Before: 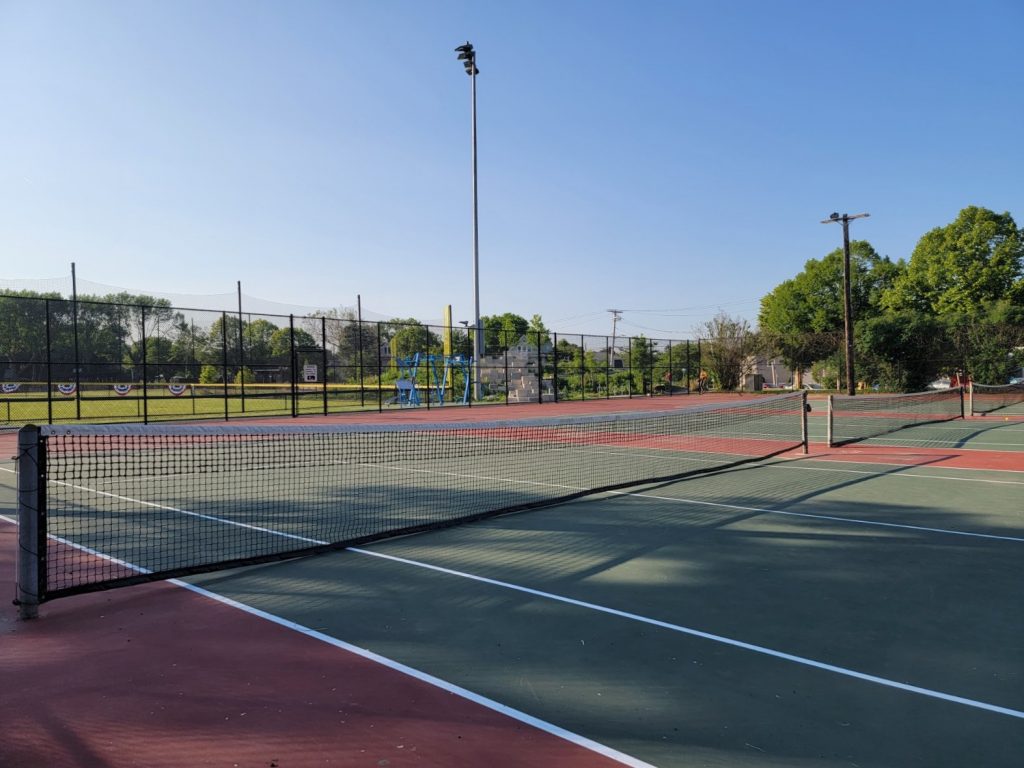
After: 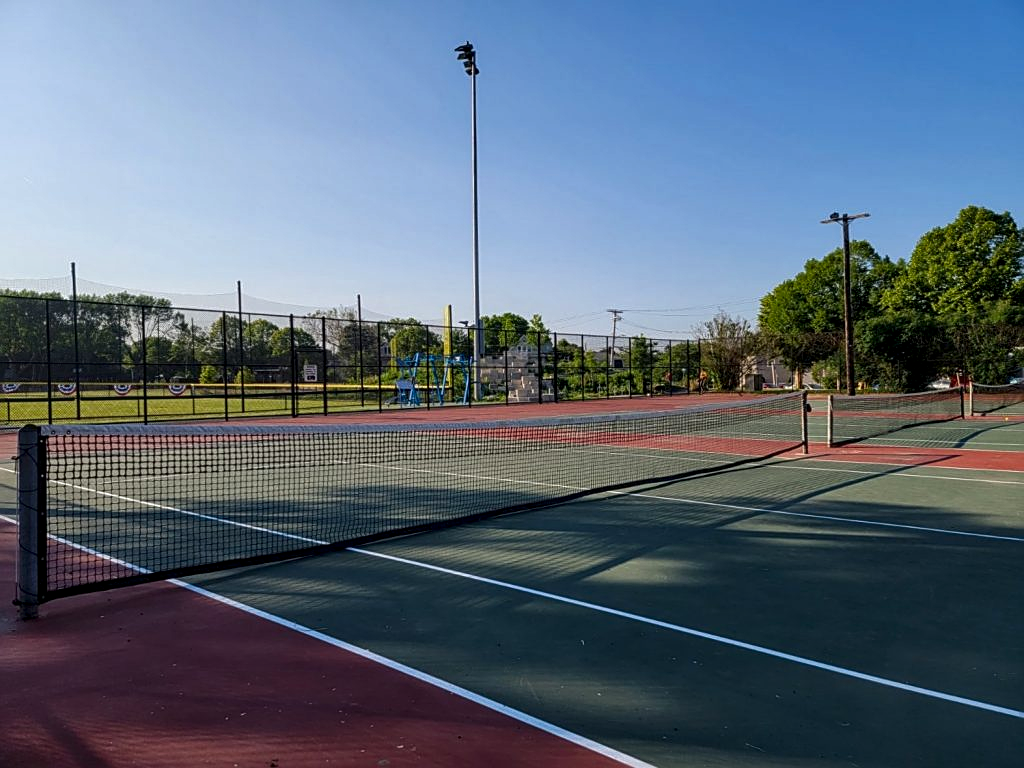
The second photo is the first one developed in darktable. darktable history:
local contrast: on, module defaults
contrast brightness saturation: contrast 0.067, brightness -0.142, saturation 0.116
sharpen: on, module defaults
